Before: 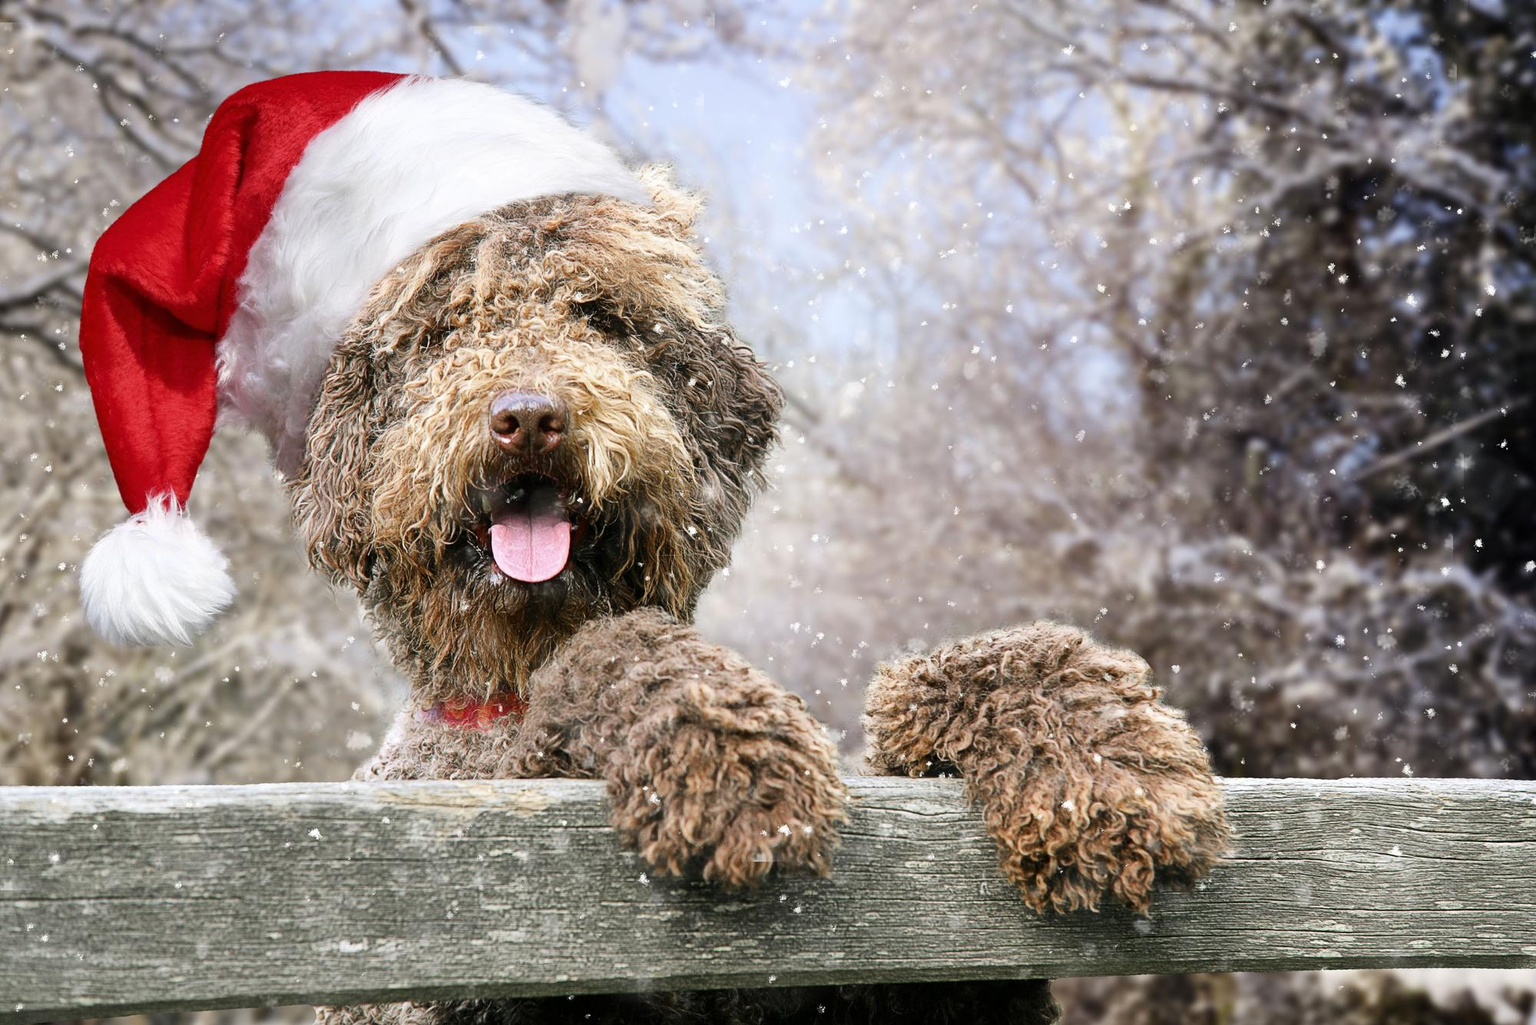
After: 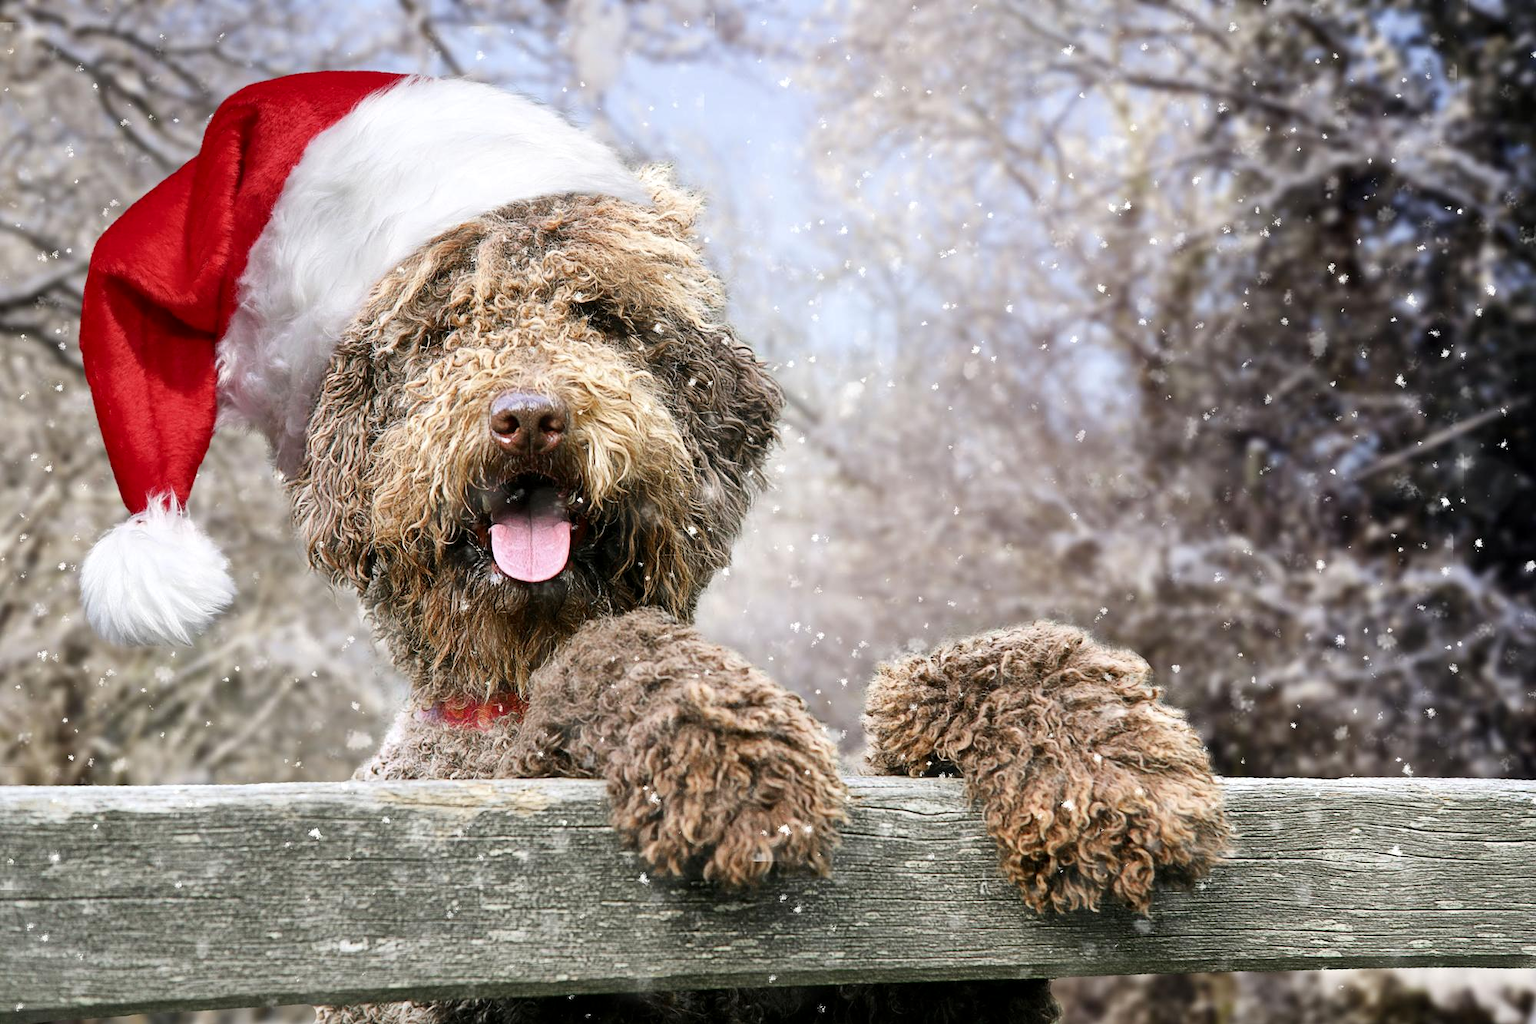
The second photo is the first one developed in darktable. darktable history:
local contrast: mode bilateral grid, contrast 20, coarseness 50, detail 120%, midtone range 0.2
